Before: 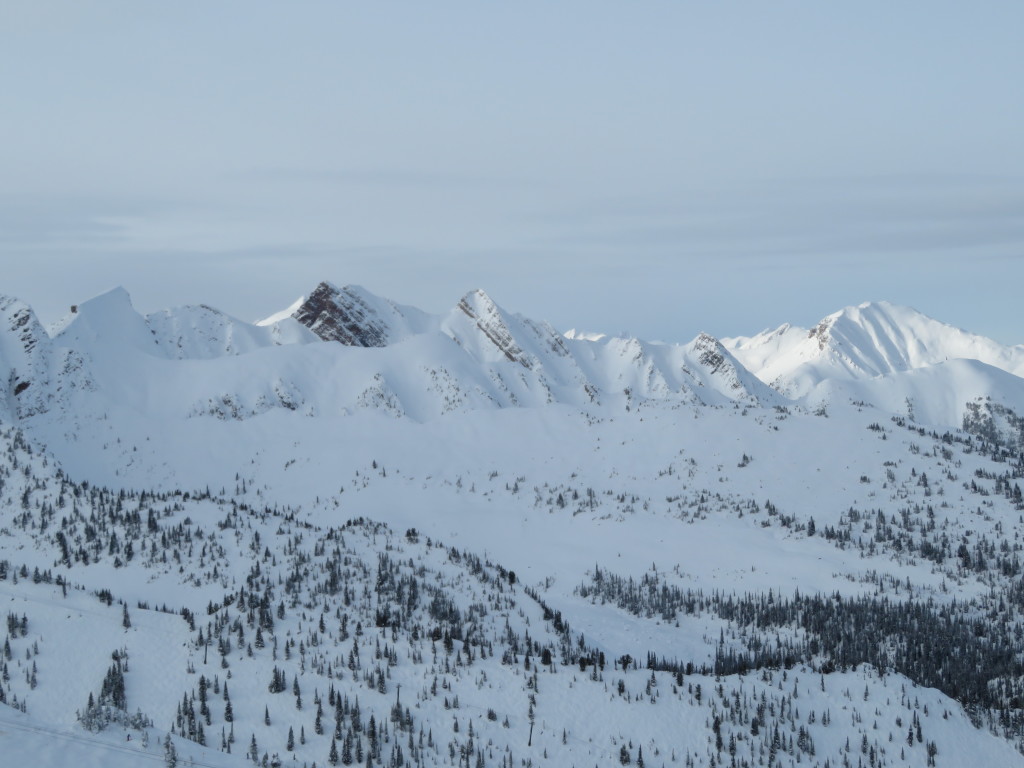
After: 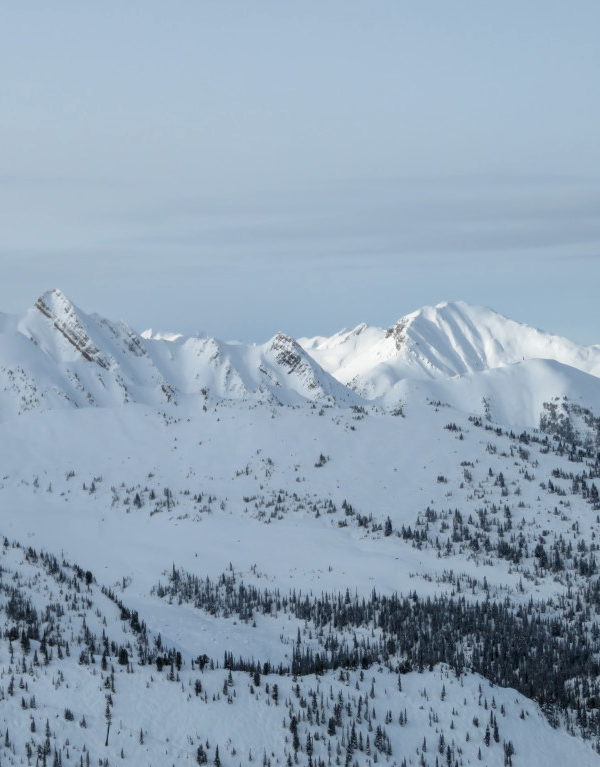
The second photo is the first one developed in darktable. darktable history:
local contrast: on, module defaults
crop: left 41.402%
